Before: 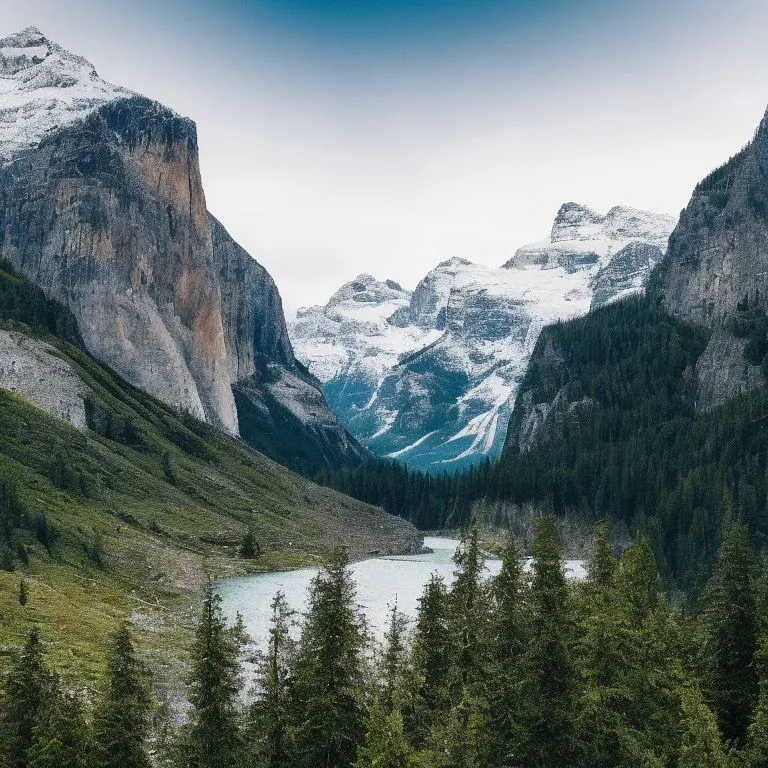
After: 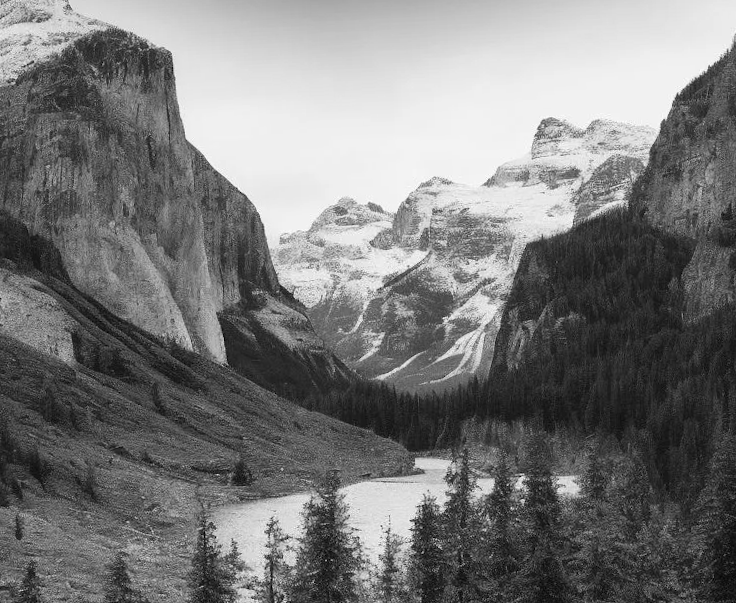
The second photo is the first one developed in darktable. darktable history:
monochrome: a -3.63, b -0.465
rotate and perspective: rotation -2.12°, lens shift (vertical) 0.009, lens shift (horizontal) -0.008, automatic cropping original format, crop left 0.036, crop right 0.964, crop top 0.05, crop bottom 0.959
crop: top 7.625%, bottom 8.027%
contrast brightness saturation: saturation -0.17
